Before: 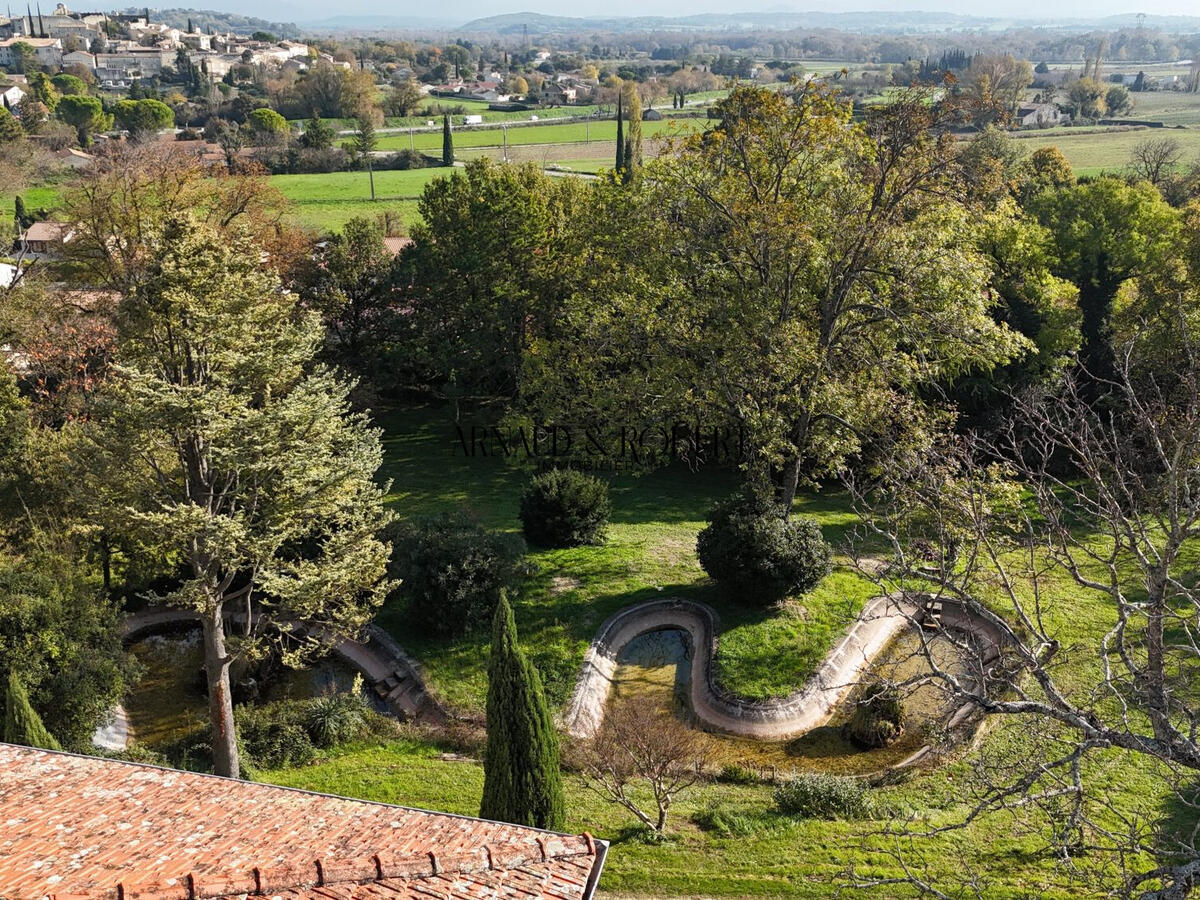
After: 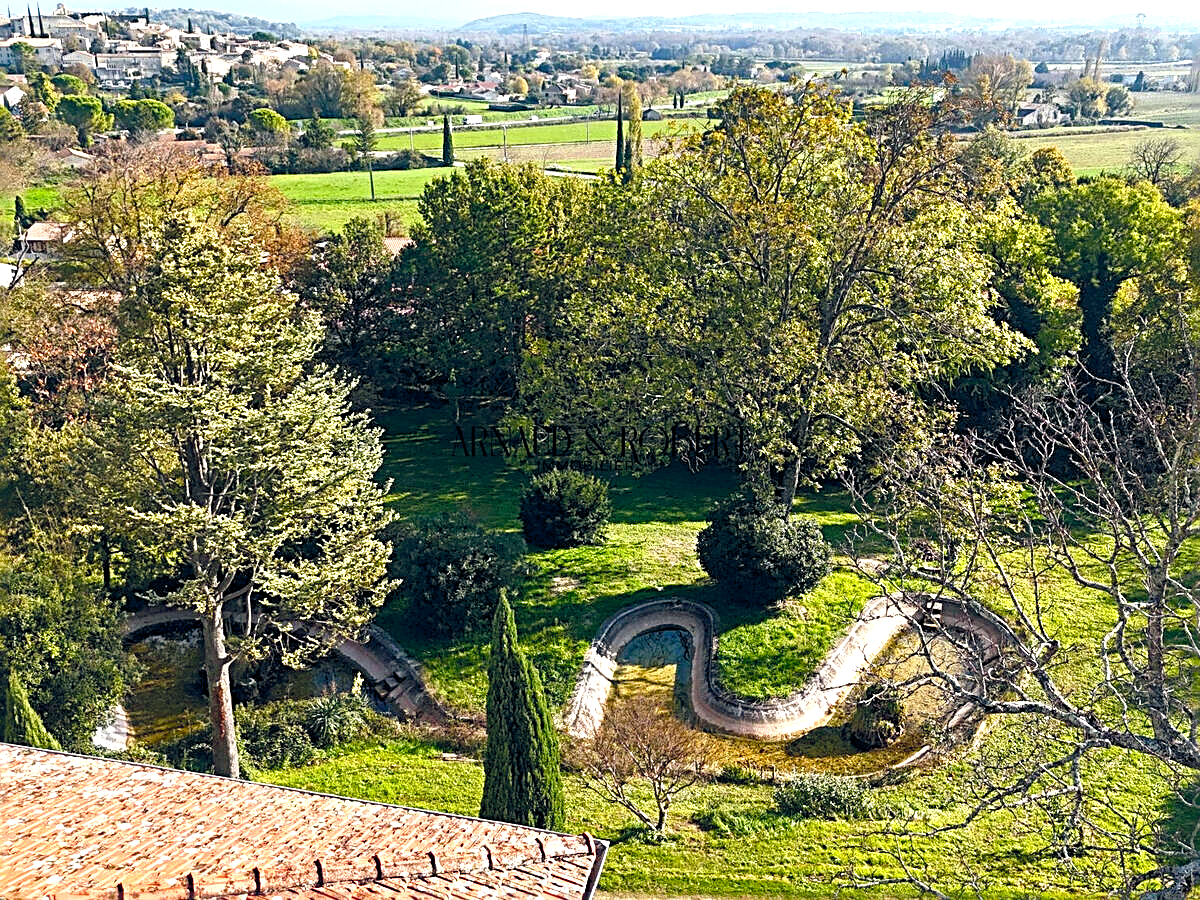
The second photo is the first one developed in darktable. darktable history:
color balance rgb: shadows lift › chroma 2.046%, shadows lift › hue 184.64°, global offset › chroma 0.127%, global offset › hue 254.06°, linear chroma grading › global chroma 8.979%, perceptual saturation grading › global saturation 20%, perceptual saturation grading › highlights -25.099%, perceptual saturation grading › shadows 24.96%, global vibrance 20%
exposure: black level correction 0, exposure 0.699 EV, compensate highlight preservation false
sharpen: radius 3.007, amount 0.755
